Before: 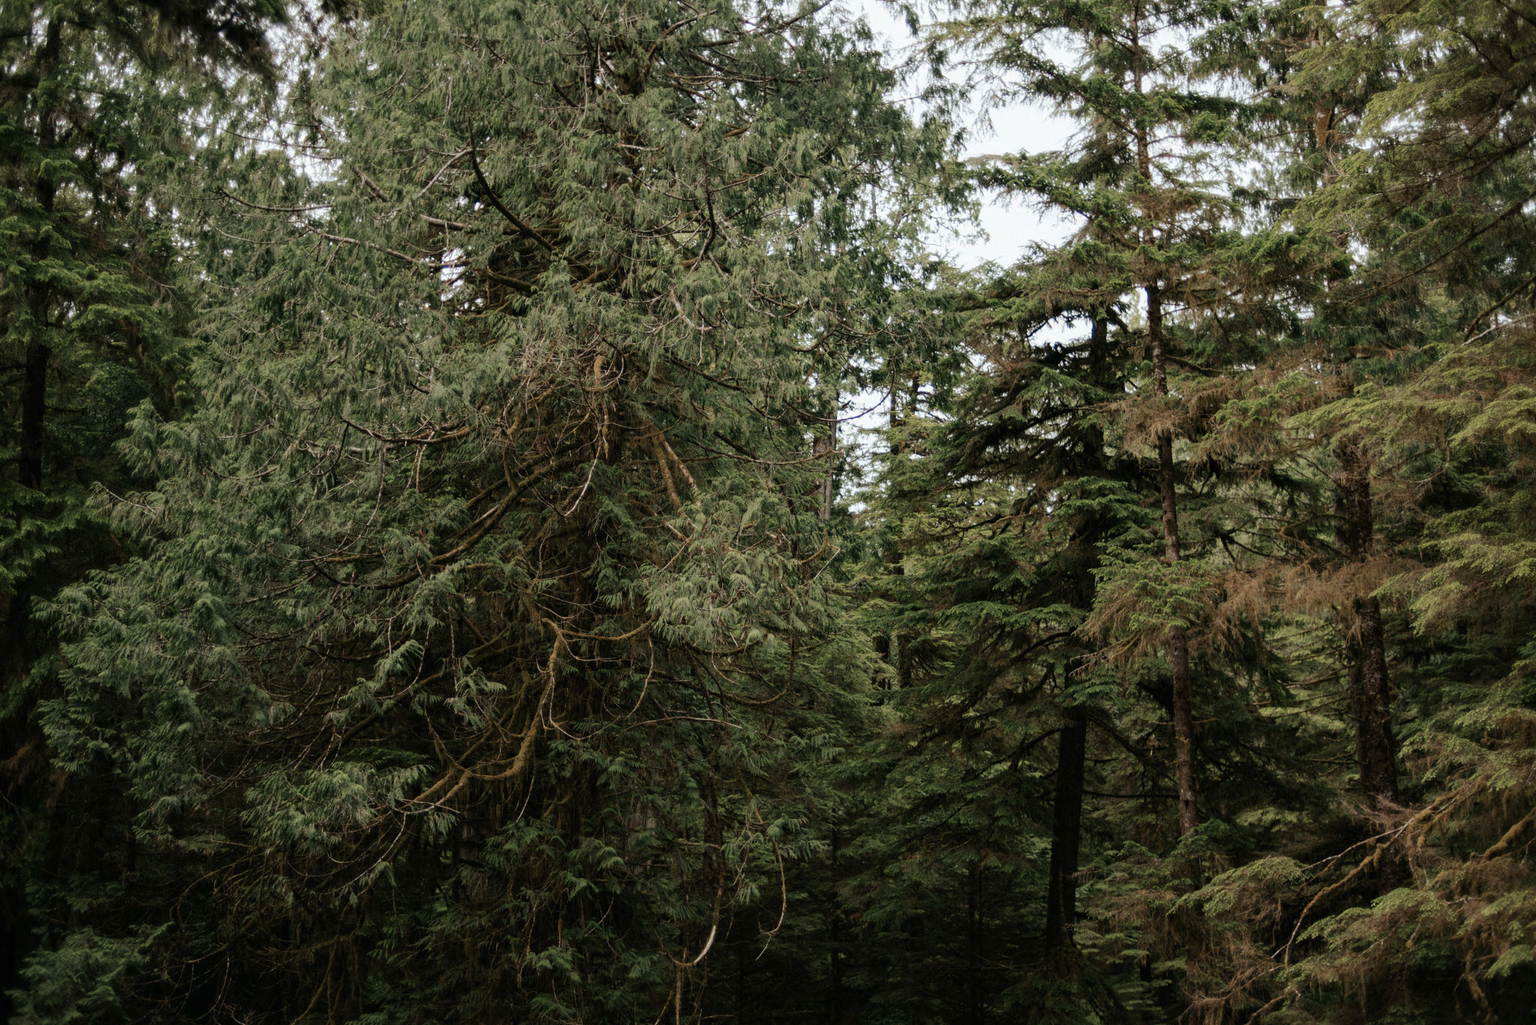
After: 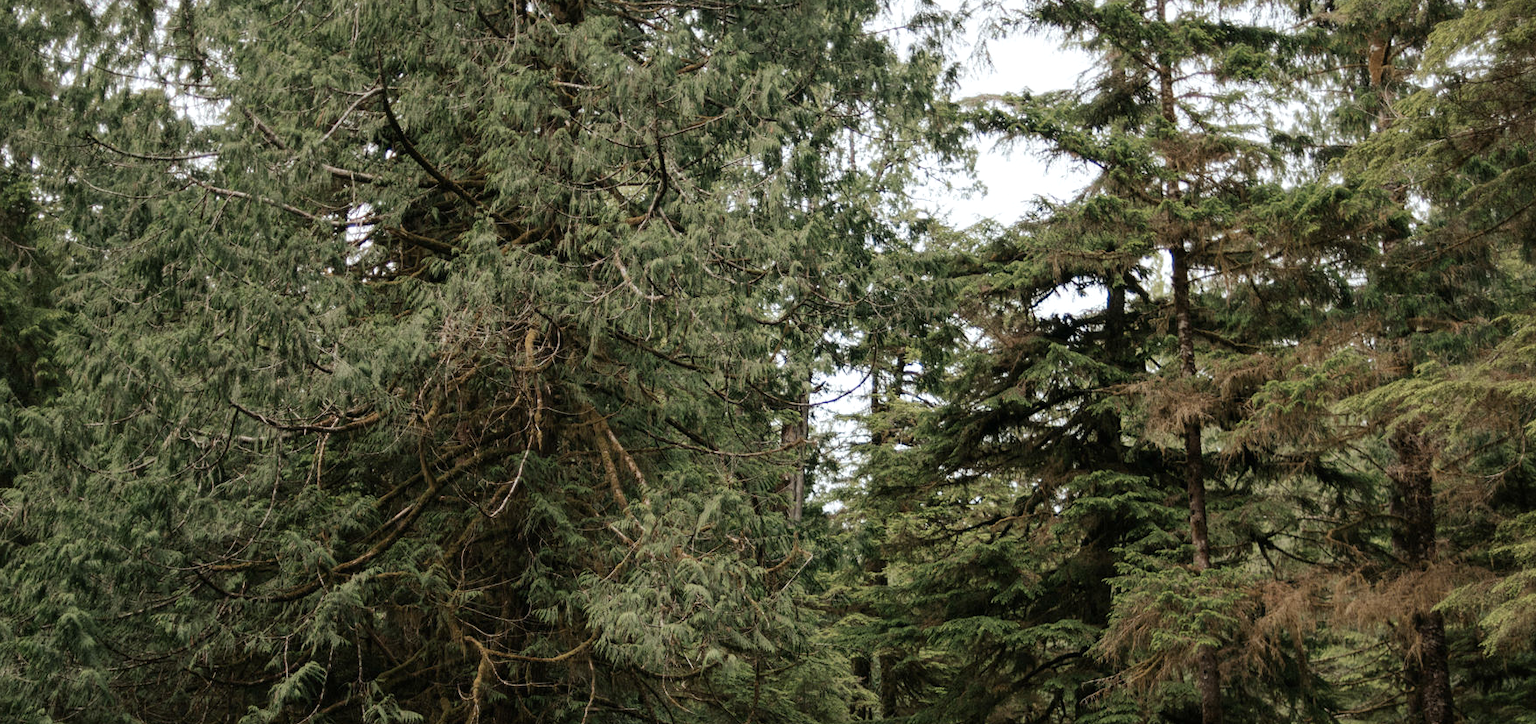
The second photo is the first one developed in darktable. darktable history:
crop and rotate: left 9.462%, top 7.302%, right 4.987%, bottom 32.267%
shadows and highlights: shadows -13.43, white point adjustment 4.09, highlights 26.46
